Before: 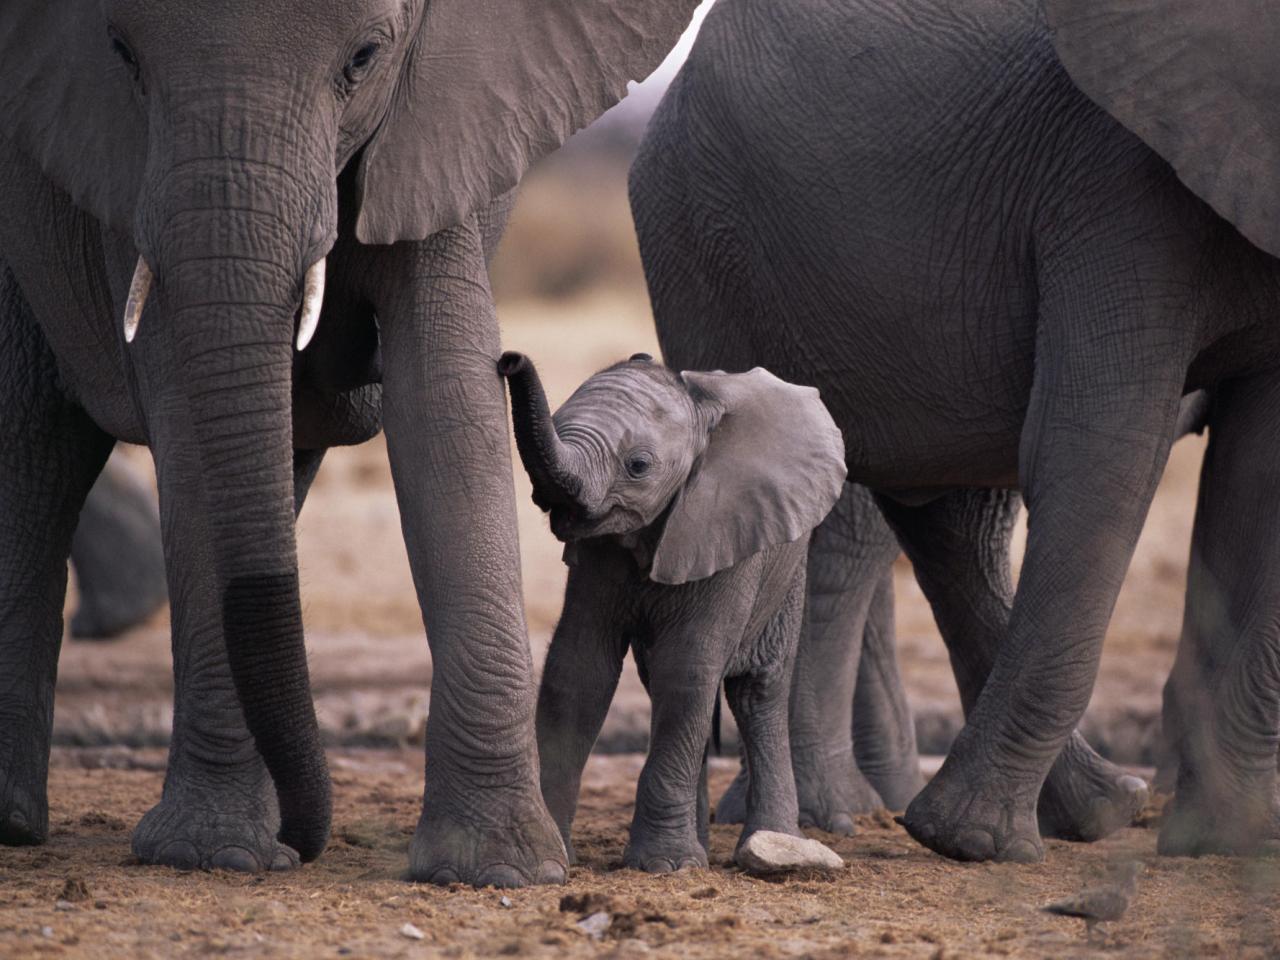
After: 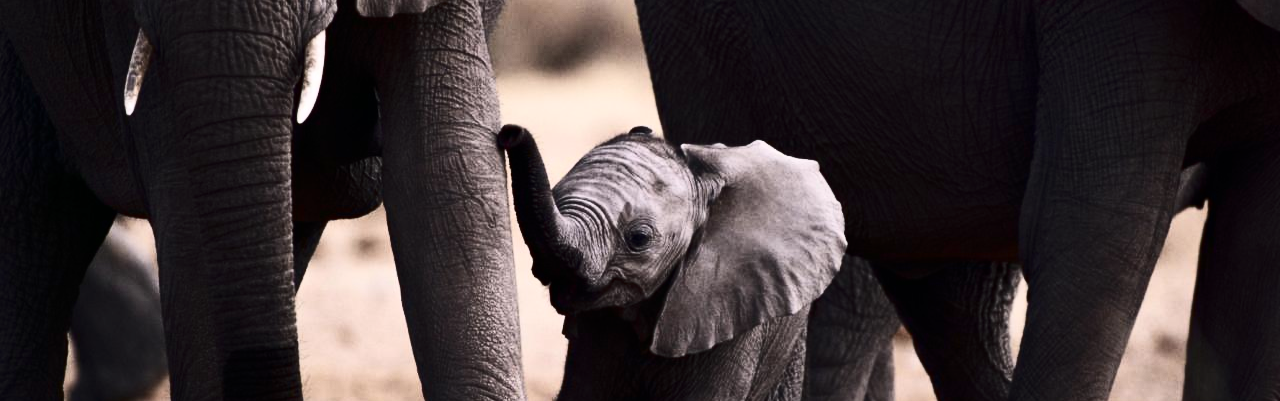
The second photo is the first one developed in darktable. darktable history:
crop and rotate: top 23.647%, bottom 34.525%
tone equalizer: smoothing diameter 24.89%, edges refinement/feathering 12.33, preserve details guided filter
contrast brightness saturation: contrast 0.514, saturation -0.08
